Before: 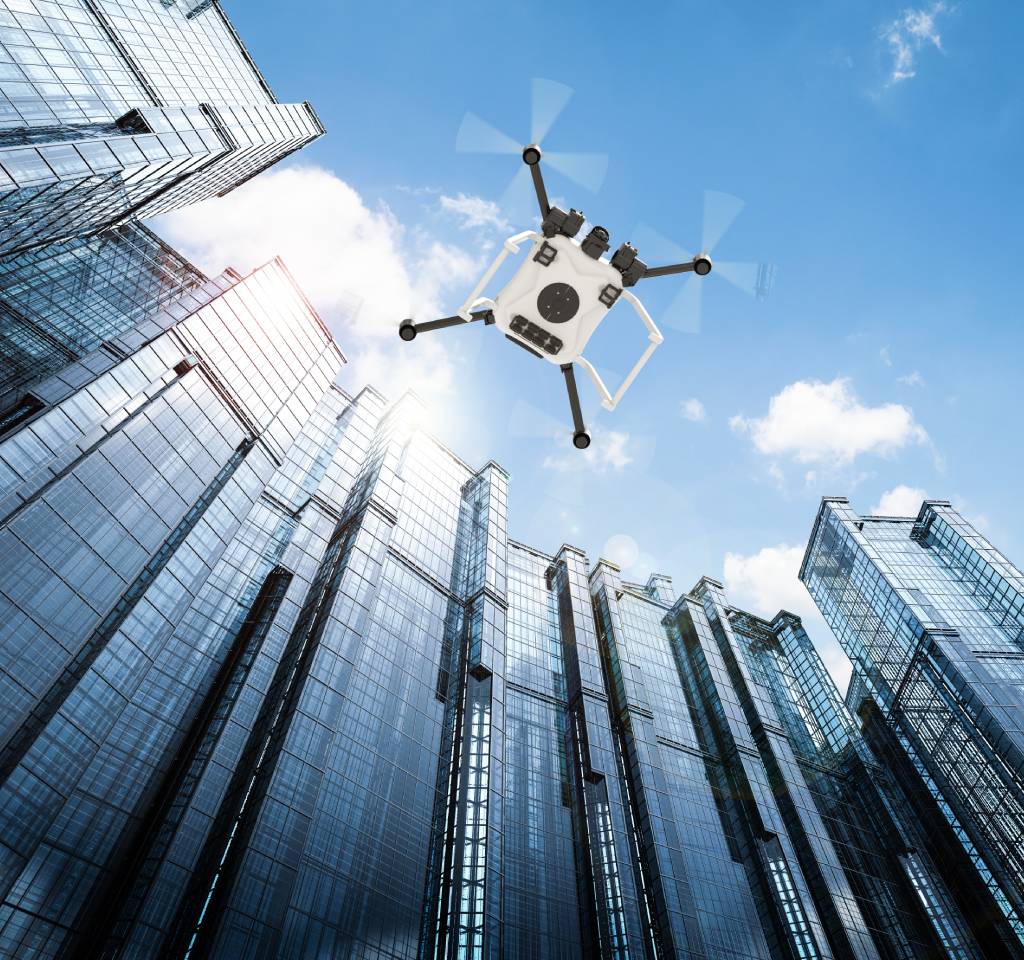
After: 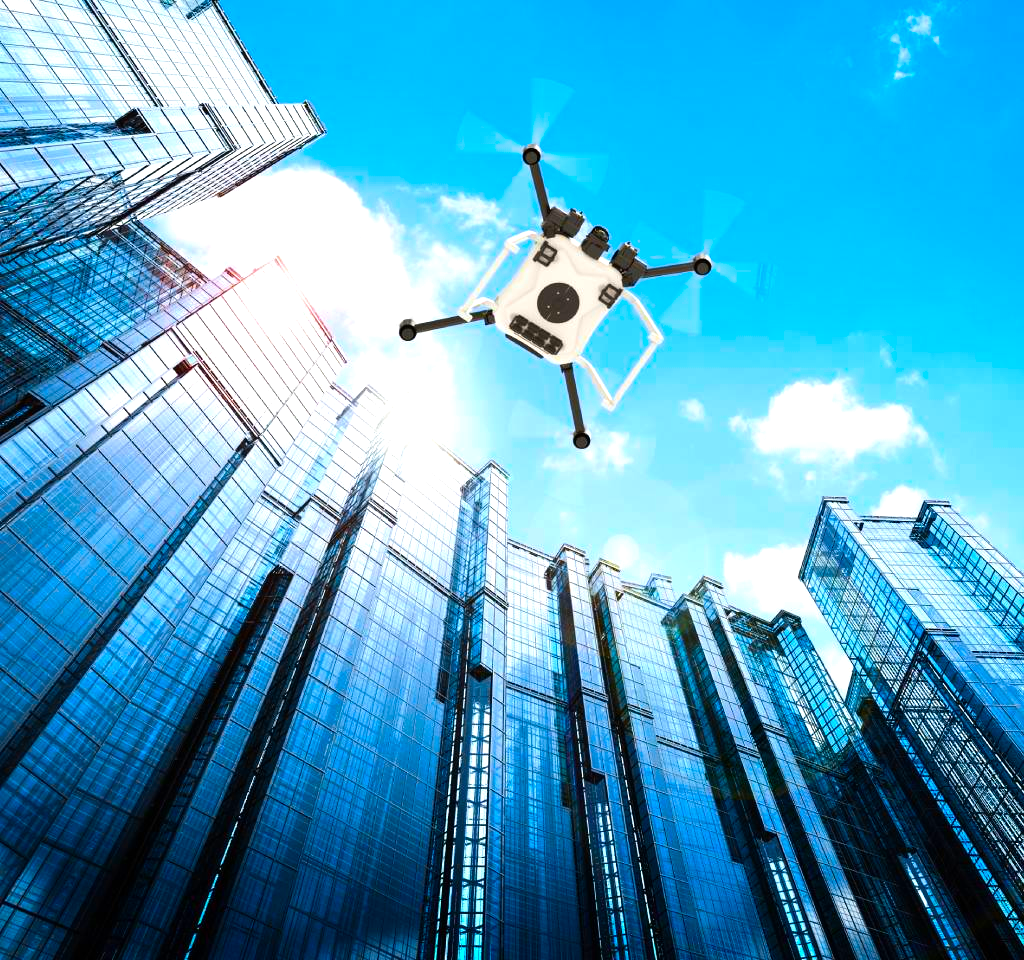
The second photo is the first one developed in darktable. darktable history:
color correction: saturation 2.15
tone equalizer: -8 EV -0.417 EV, -7 EV -0.389 EV, -6 EV -0.333 EV, -5 EV -0.222 EV, -3 EV 0.222 EV, -2 EV 0.333 EV, -1 EV 0.389 EV, +0 EV 0.417 EV, edges refinement/feathering 500, mask exposure compensation -1.57 EV, preserve details no
